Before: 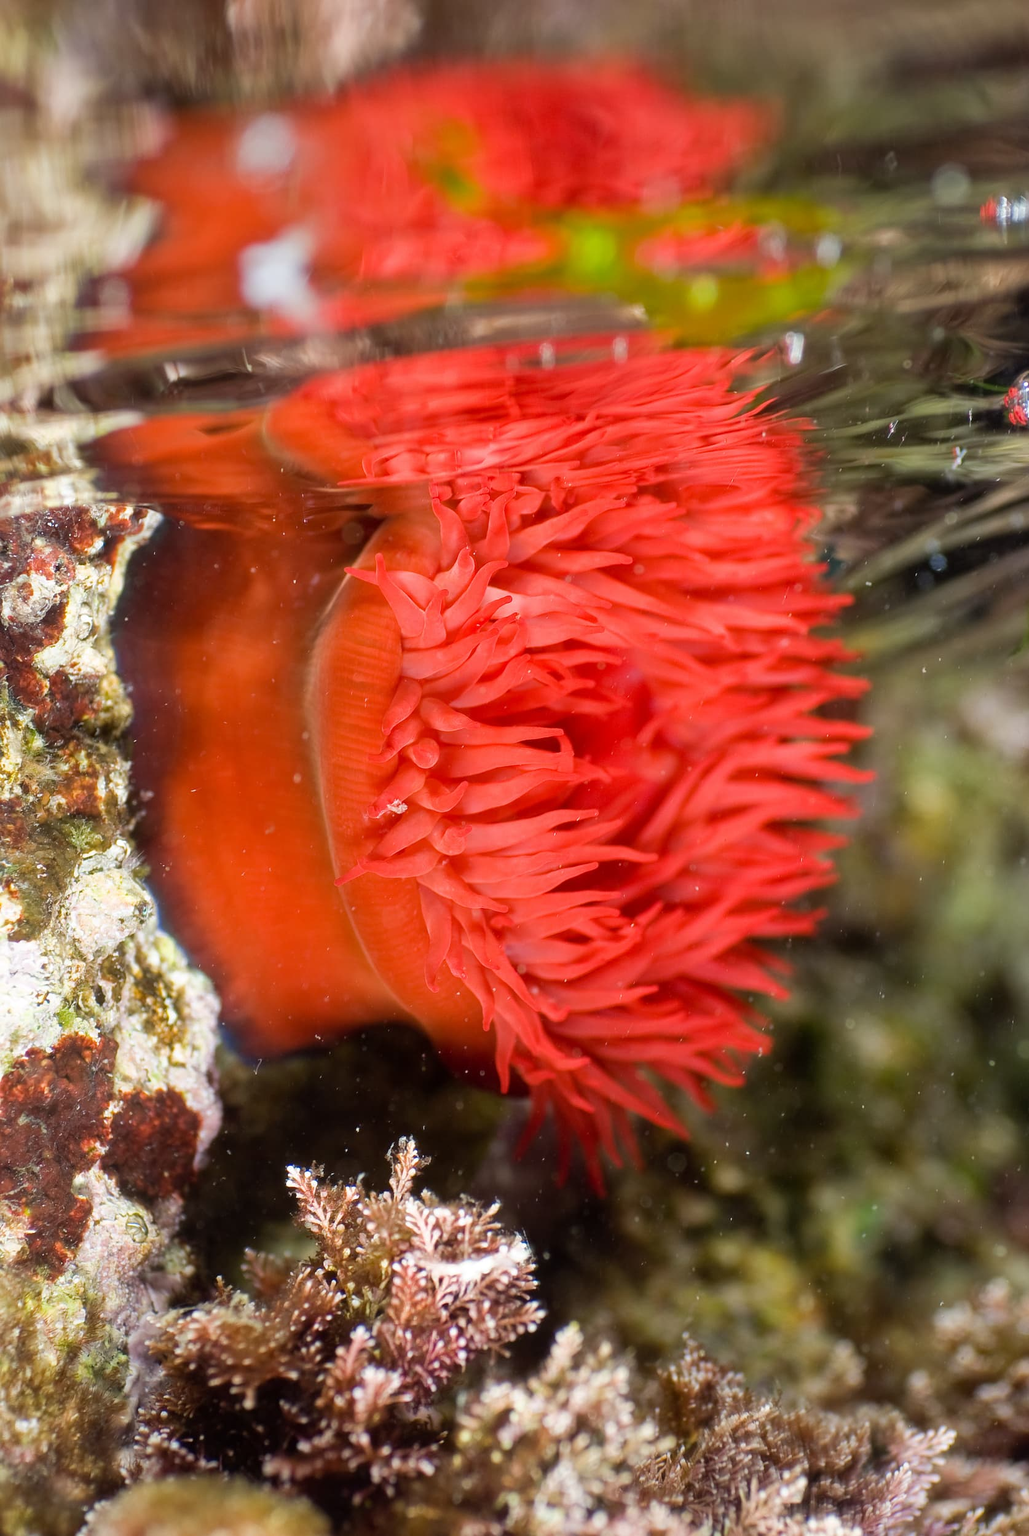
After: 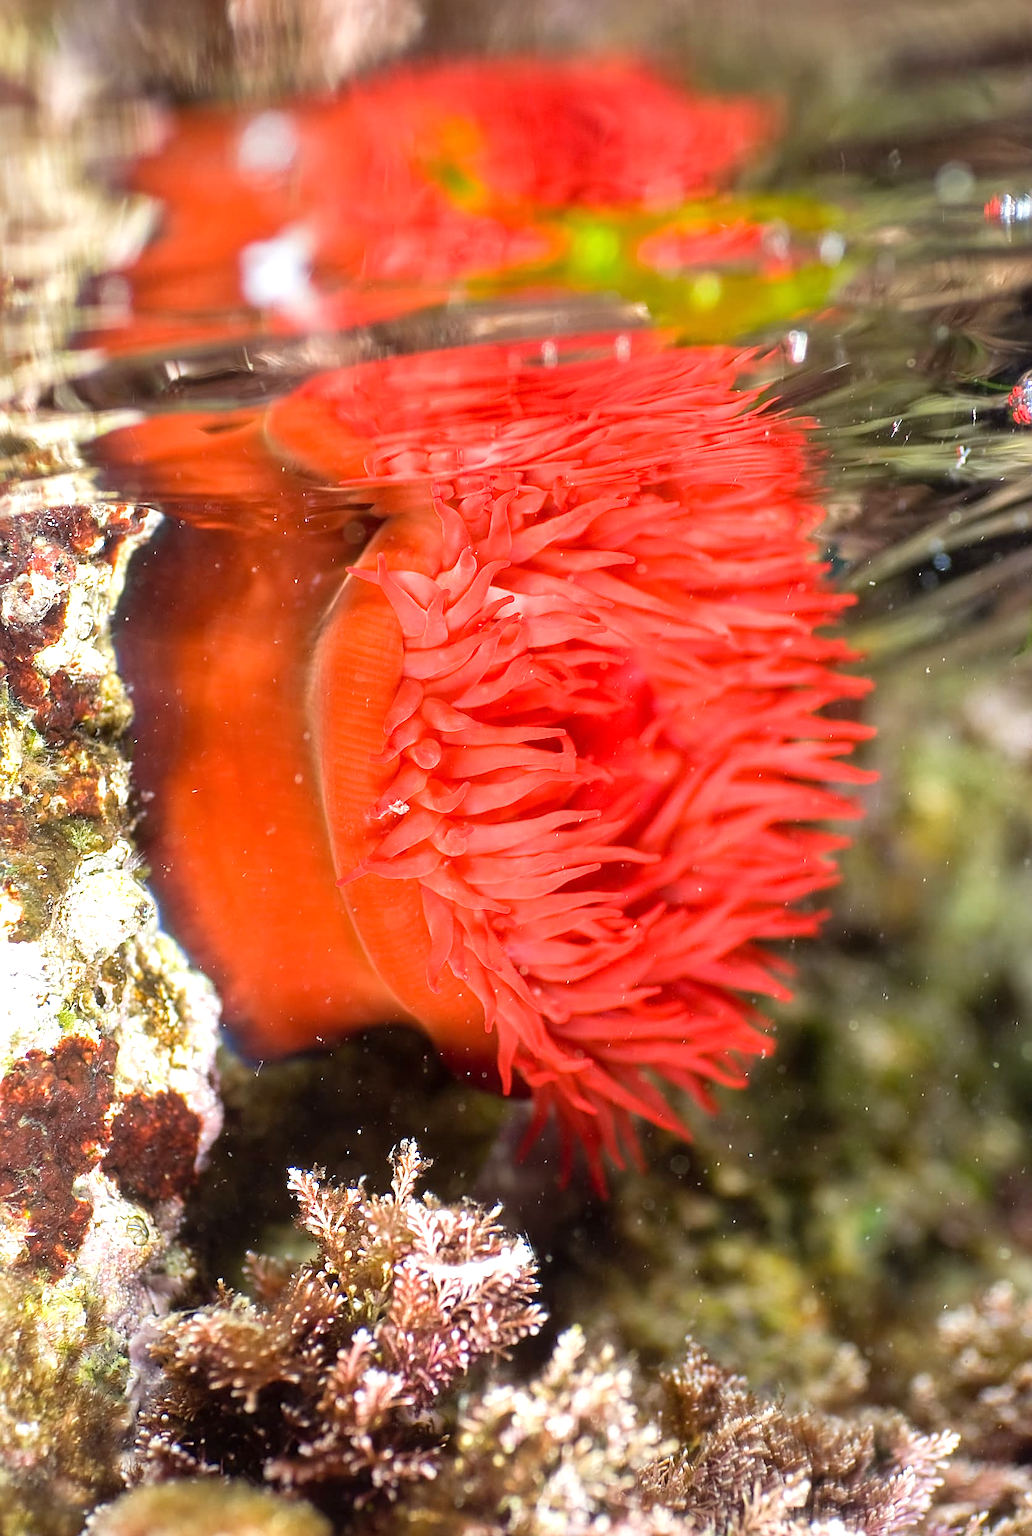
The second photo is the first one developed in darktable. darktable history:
crop: top 0.222%, bottom 0.205%
sharpen: on, module defaults
exposure: exposure 0.609 EV, compensate exposure bias true, compensate highlight preservation false
